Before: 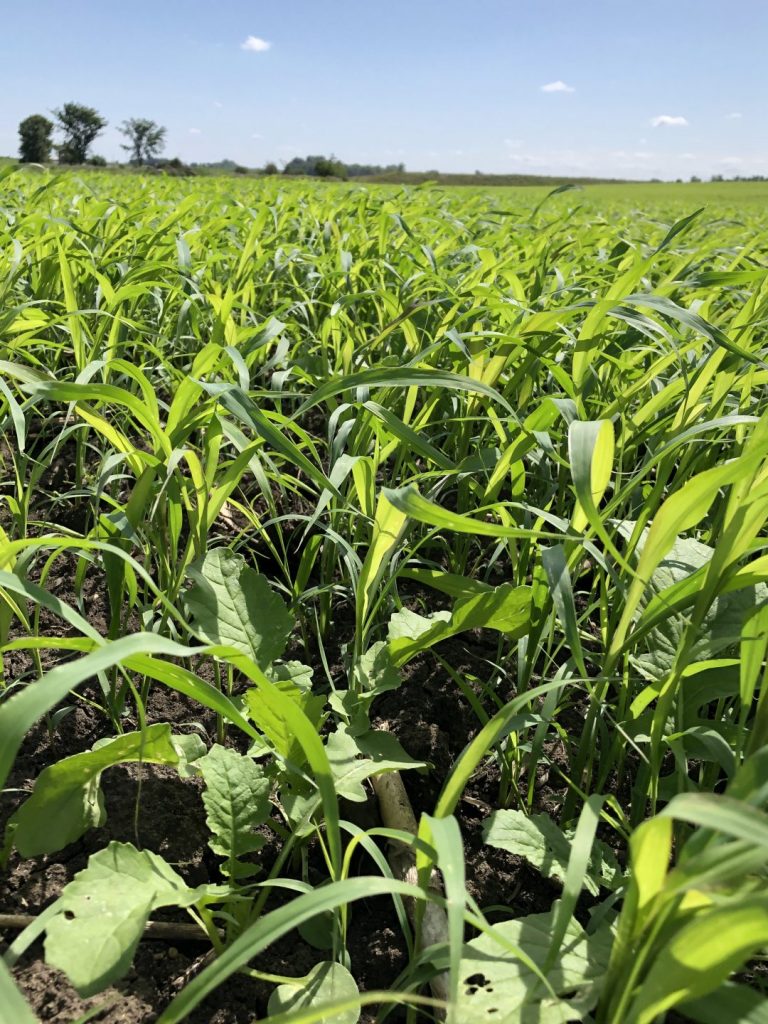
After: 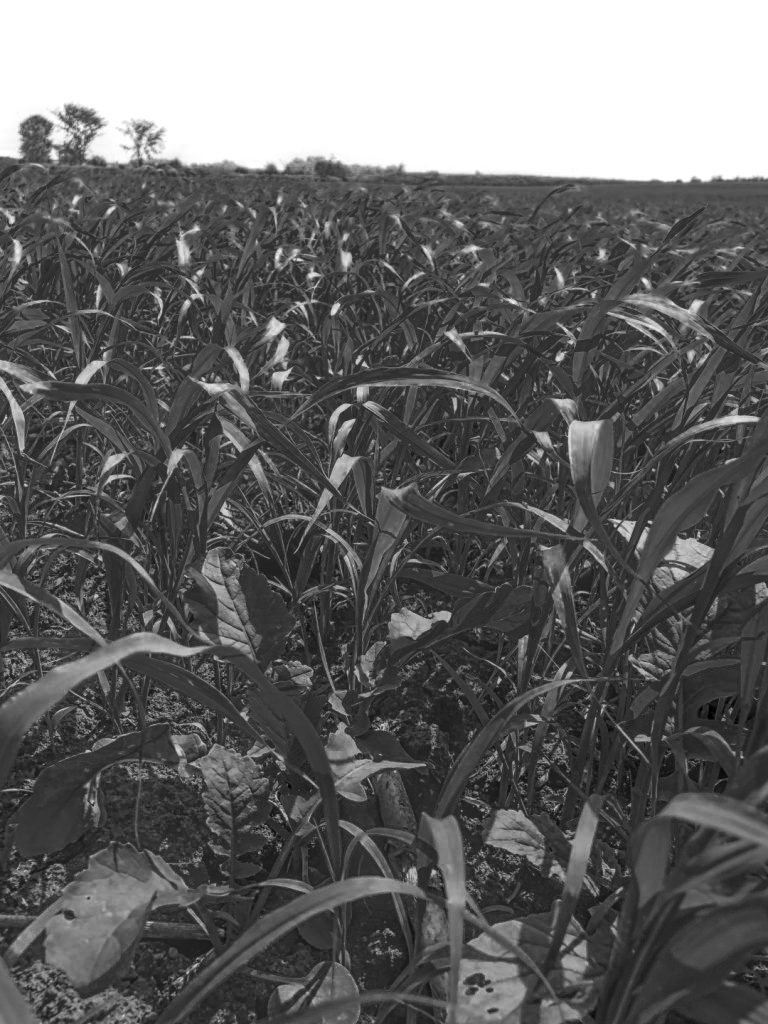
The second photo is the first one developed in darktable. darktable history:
local contrast: highlights 20%, shadows 26%, detail 199%, midtone range 0.2
base curve: curves: ch0 [(0, 0) (0.028, 0.03) (0.121, 0.232) (0.46, 0.748) (0.859, 0.968) (1, 1)], preserve colors none
color zones: curves: ch0 [(0.287, 0.048) (0.493, 0.484) (0.737, 0.816)]; ch1 [(0, 0) (0.143, 0) (0.286, 0) (0.429, 0) (0.571, 0) (0.714, 0) (0.857, 0)]
